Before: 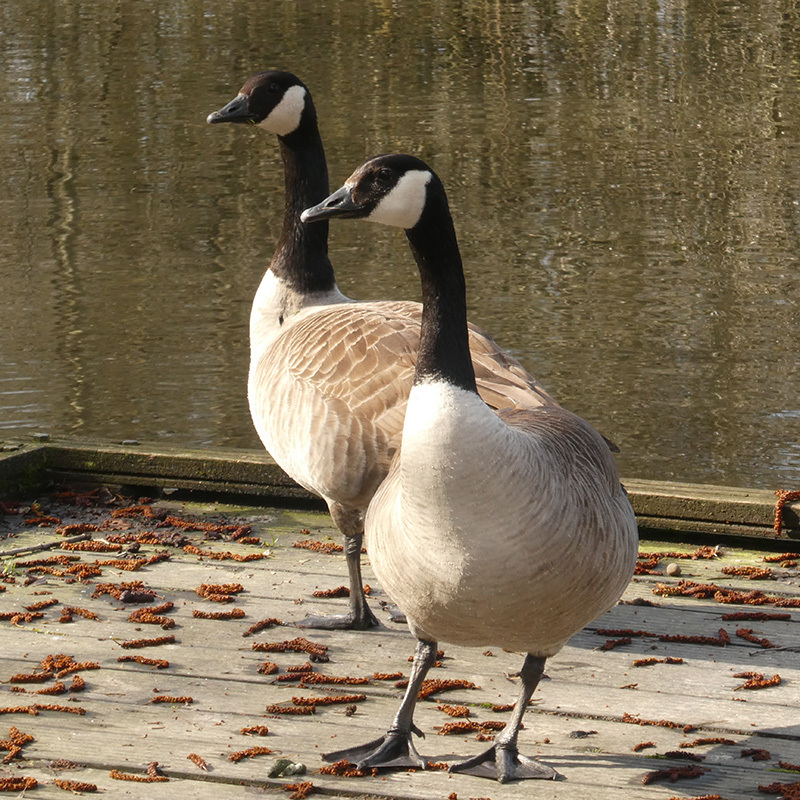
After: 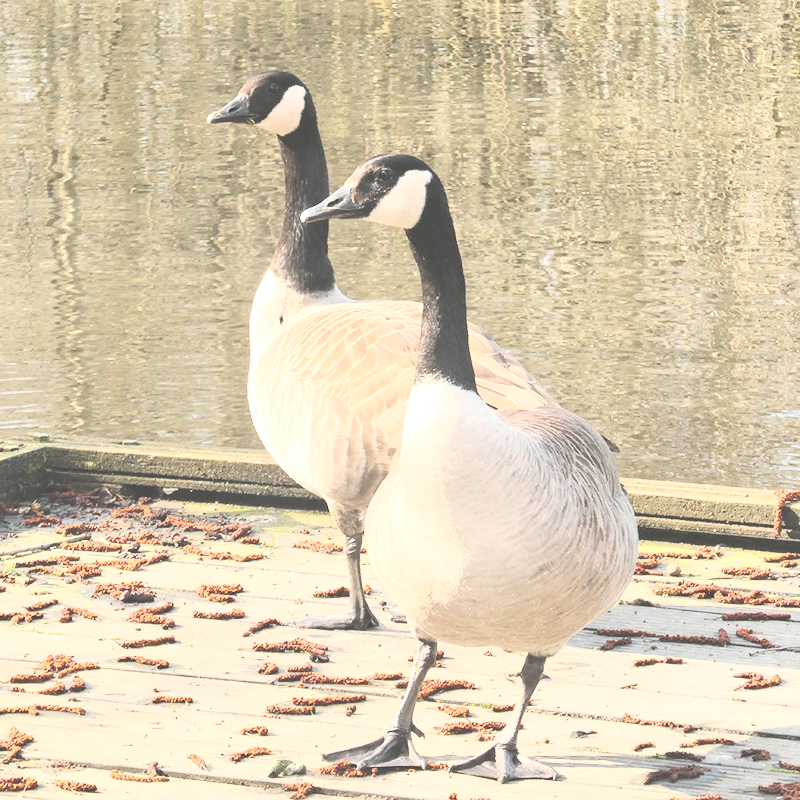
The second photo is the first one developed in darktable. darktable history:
exposure: black level correction -0.025, exposure -0.117 EV, compensate highlight preservation false
tone equalizer: -8 EV 1 EV, -7 EV 1 EV, -6 EV 1 EV, -5 EV 1 EV, -4 EV 1 EV, -3 EV 0.75 EV, -2 EV 0.5 EV, -1 EV 0.25 EV
contrast brightness saturation: contrast 0.15, brightness -0.01, saturation 0.1
base curve: curves: ch0 [(0, 0) (0.158, 0.273) (0.879, 0.895) (1, 1)], preserve colors none
rgb curve: curves: ch0 [(0, 0) (0.21, 0.15) (0.24, 0.21) (0.5, 0.75) (0.75, 0.96) (0.89, 0.99) (1, 1)]; ch1 [(0, 0.02) (0.21, 0.13) (0.25, 0.2) (0.5, 0.67) (0.75, 0.9) (0.89, 0.97) (1, 1)]; ch2 [(0, 0.02) (0.21, 0.13) (0.25, 0.2) (0.5, 0.67) (0.75, 0.9) (0.89, 0.97) (1, 1)], compensate middle gray true
